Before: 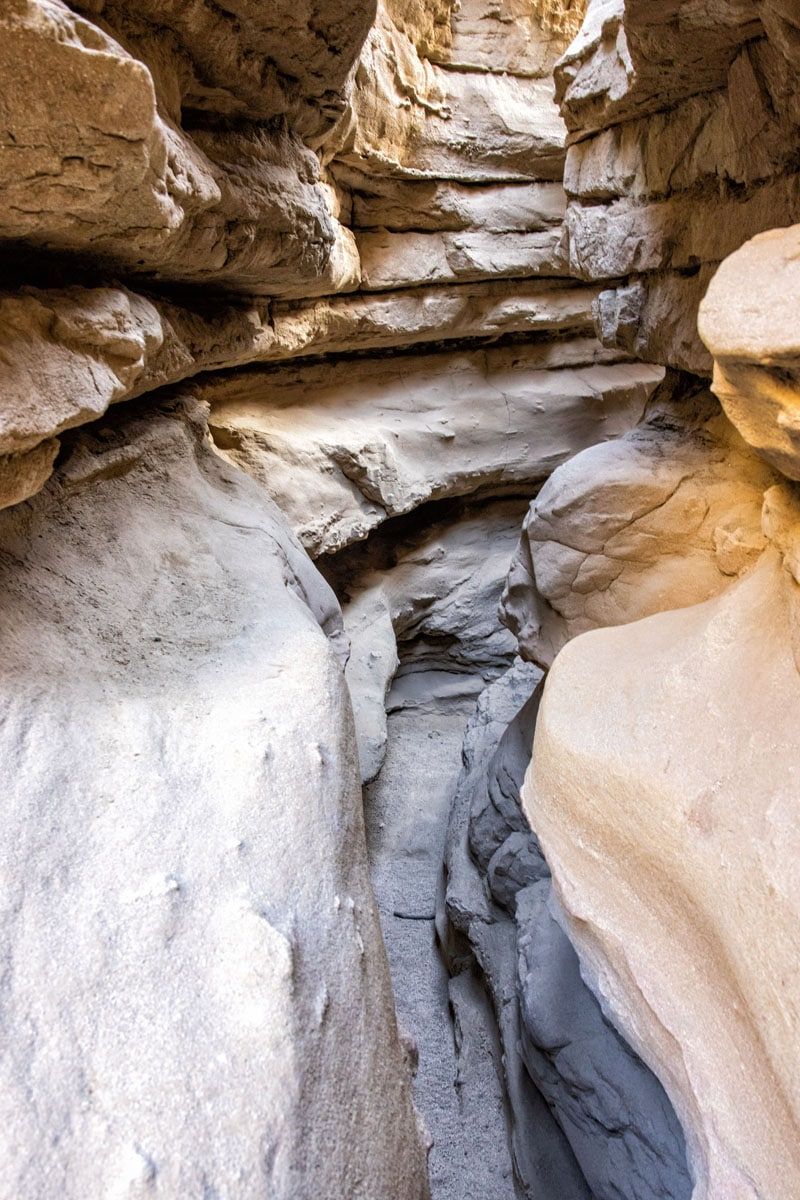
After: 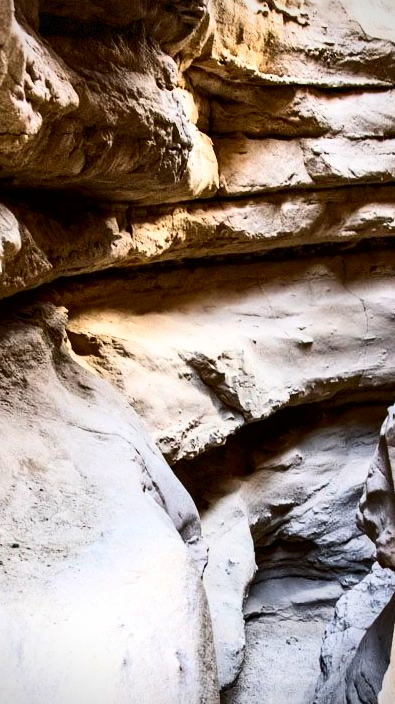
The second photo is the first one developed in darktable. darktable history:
crop: left 17.82%, top 7.837%, right 32.778%, bottom 32.3%
contrast brightness saturation: contrast 0.406, brightness 0.041, saturation 0.264
exposure: exposure -0.014 EV, compensate highlight preservation false
vignetting: brightness -0.467, saturation -0.31, dithering 8-bit output
